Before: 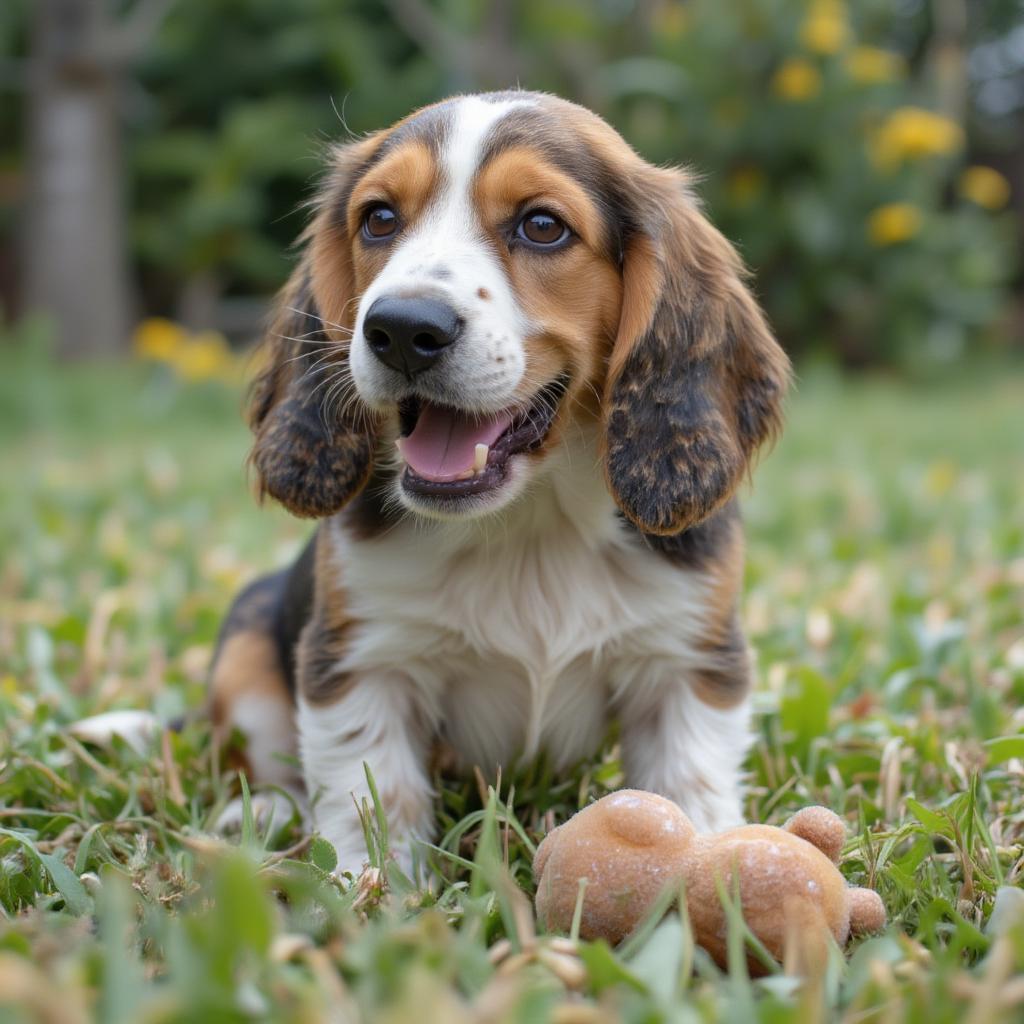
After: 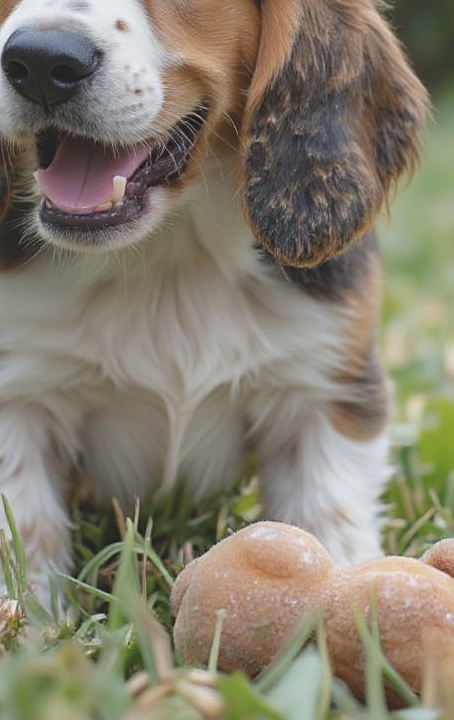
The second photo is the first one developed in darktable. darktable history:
color balance: lift [1.01, 1, 1, 1], gamma [1.097, 1, 1, 1], gain [0.85, 1, 1, 1]
sharpen: on, module defaults
crop: left 35.432%, top 26.233%, right 20.145%, bottom 3.432%
